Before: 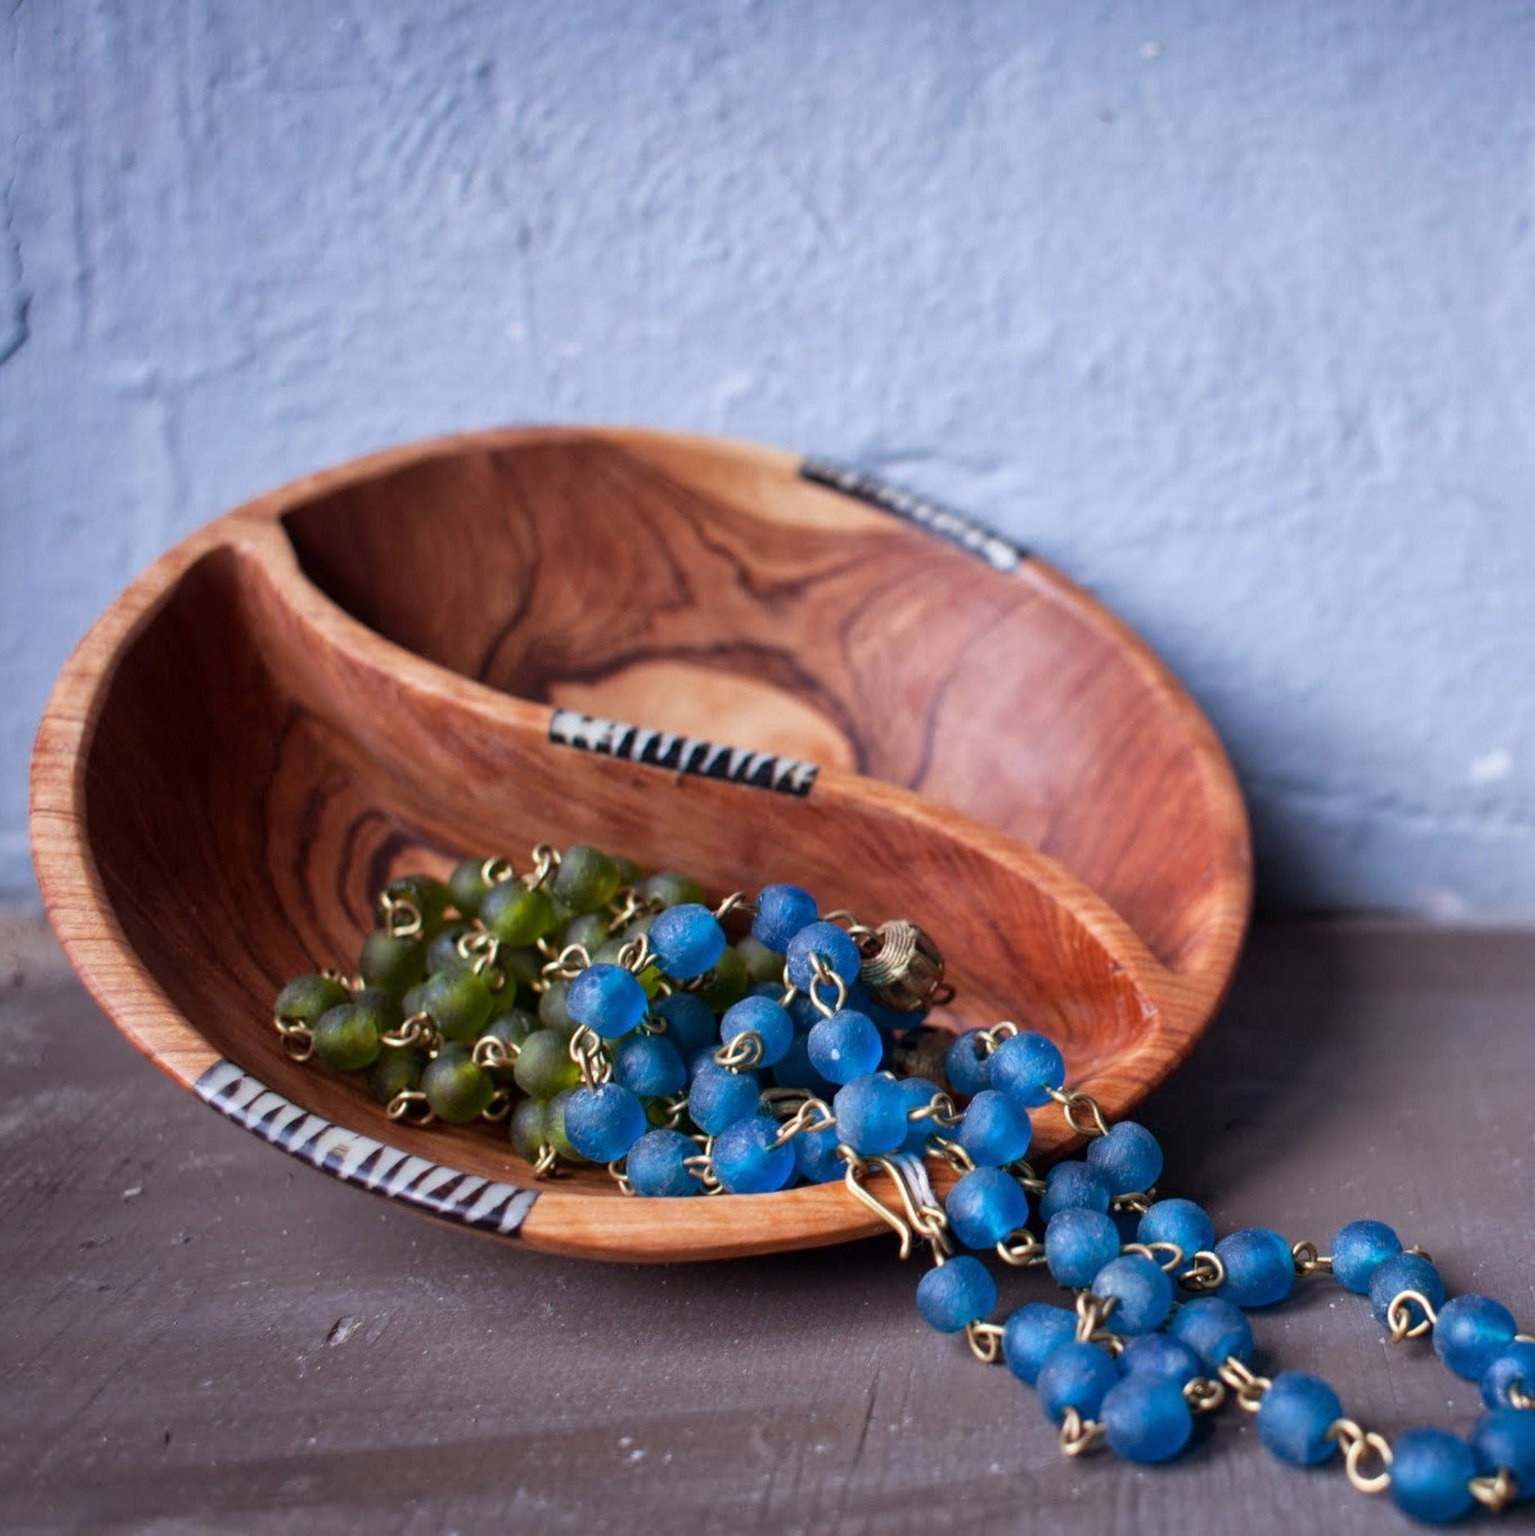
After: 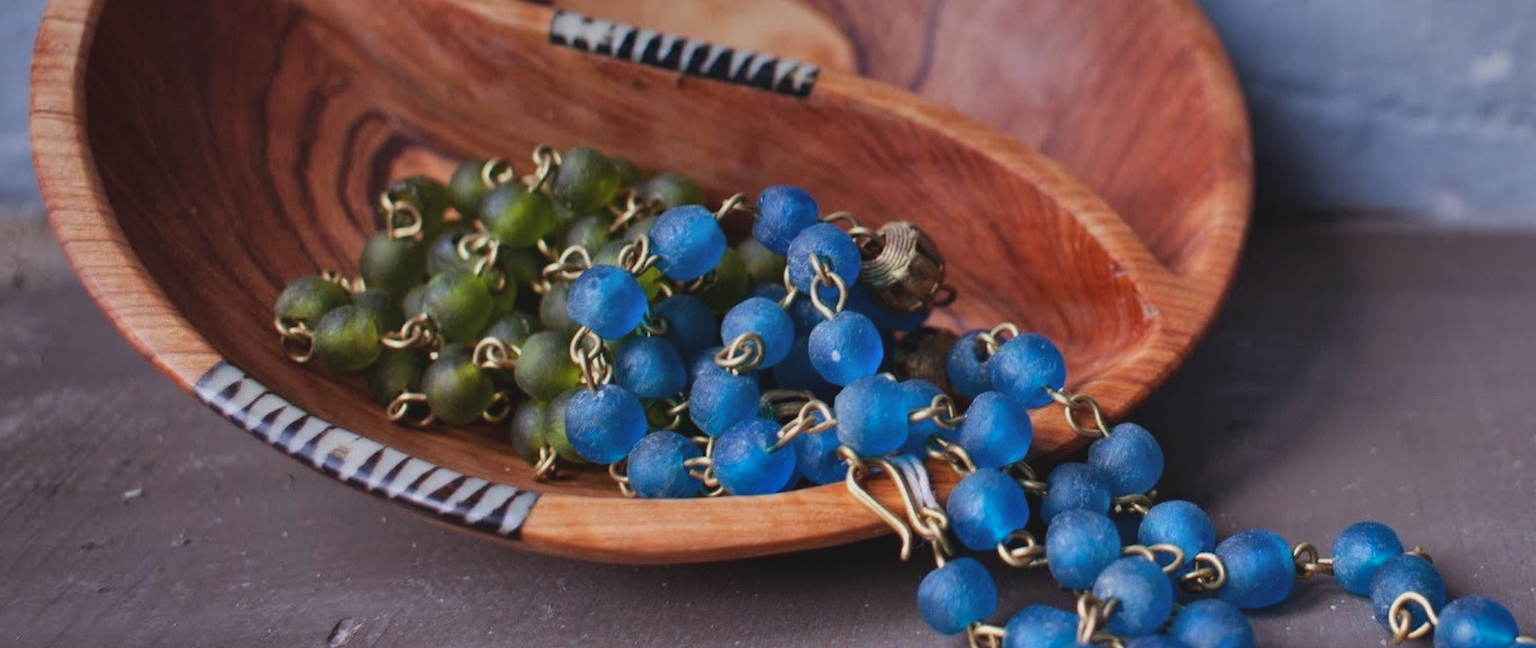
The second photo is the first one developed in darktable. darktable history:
shadows and highlights: shadows 80.73, white point adjustment -9.07, highlights -61.46, soften with gaussian
crop: top 45.551%, bottom 12.262%
exposure: black level correction -0.008, exposure 0.067 EV, compensate highlight preservation false
graduated density: on, module defaults
